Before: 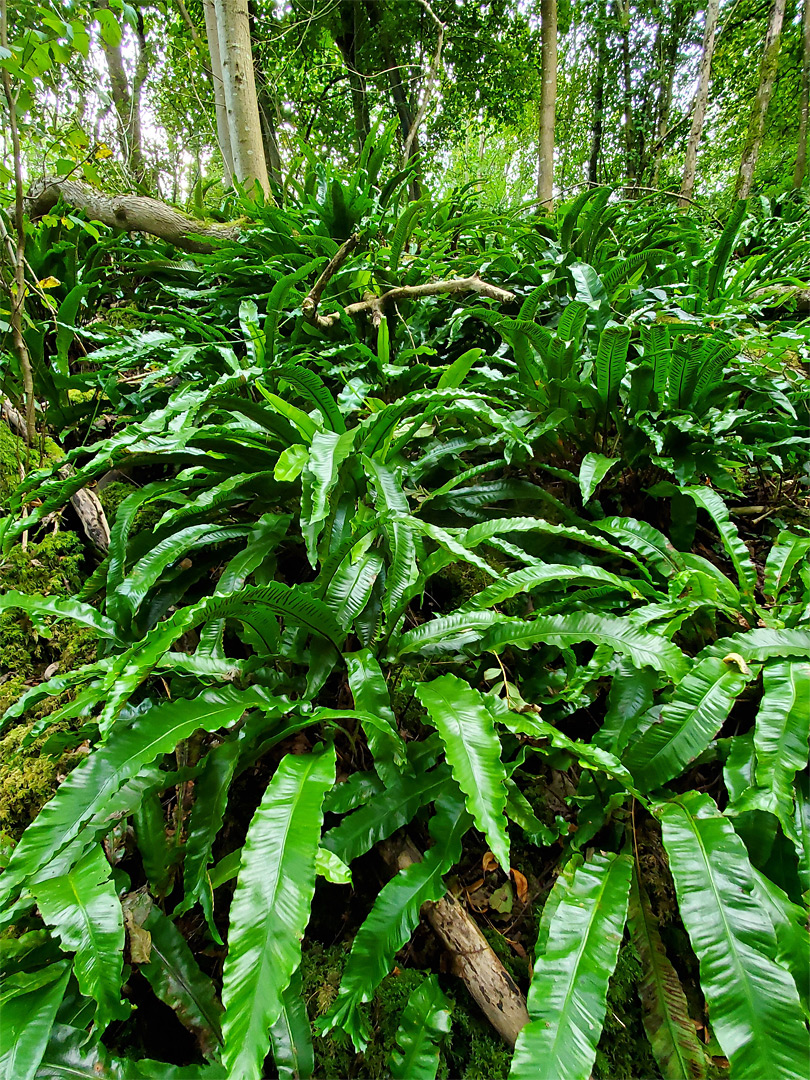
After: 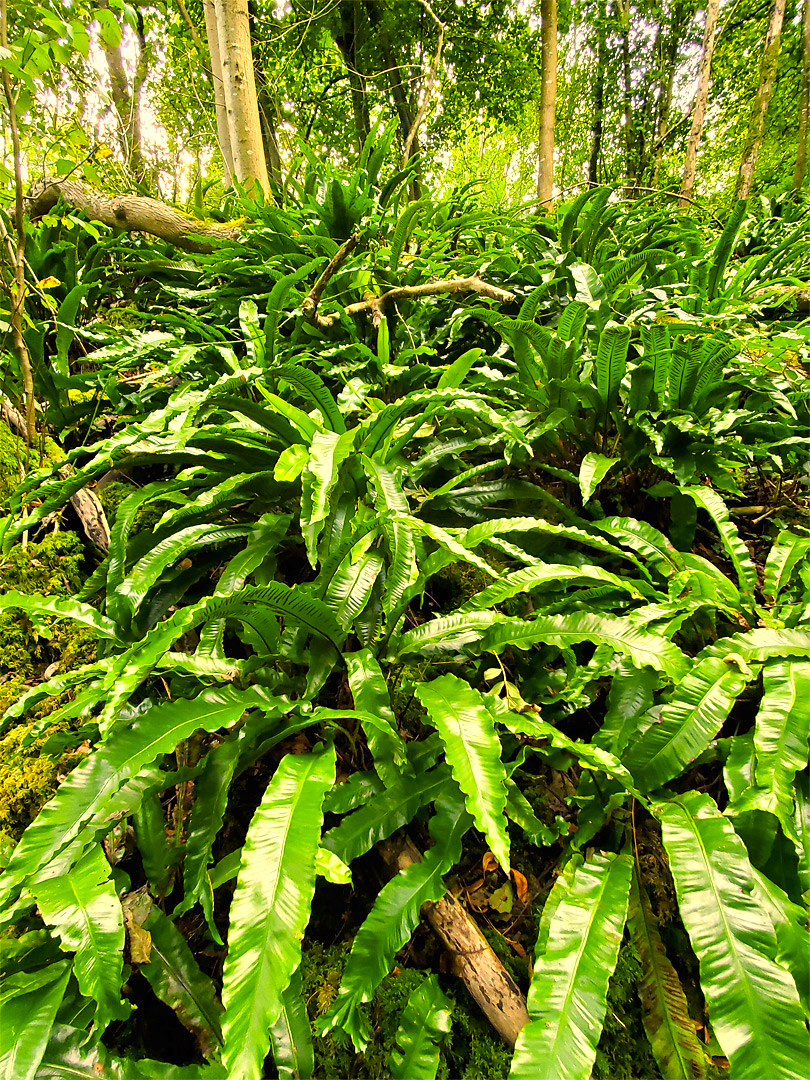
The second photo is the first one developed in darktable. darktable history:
exposure: exposure 0.563 EV, compensate highlight preservation false
color correction: highlights a* 14.77, highlights b* 31.27
